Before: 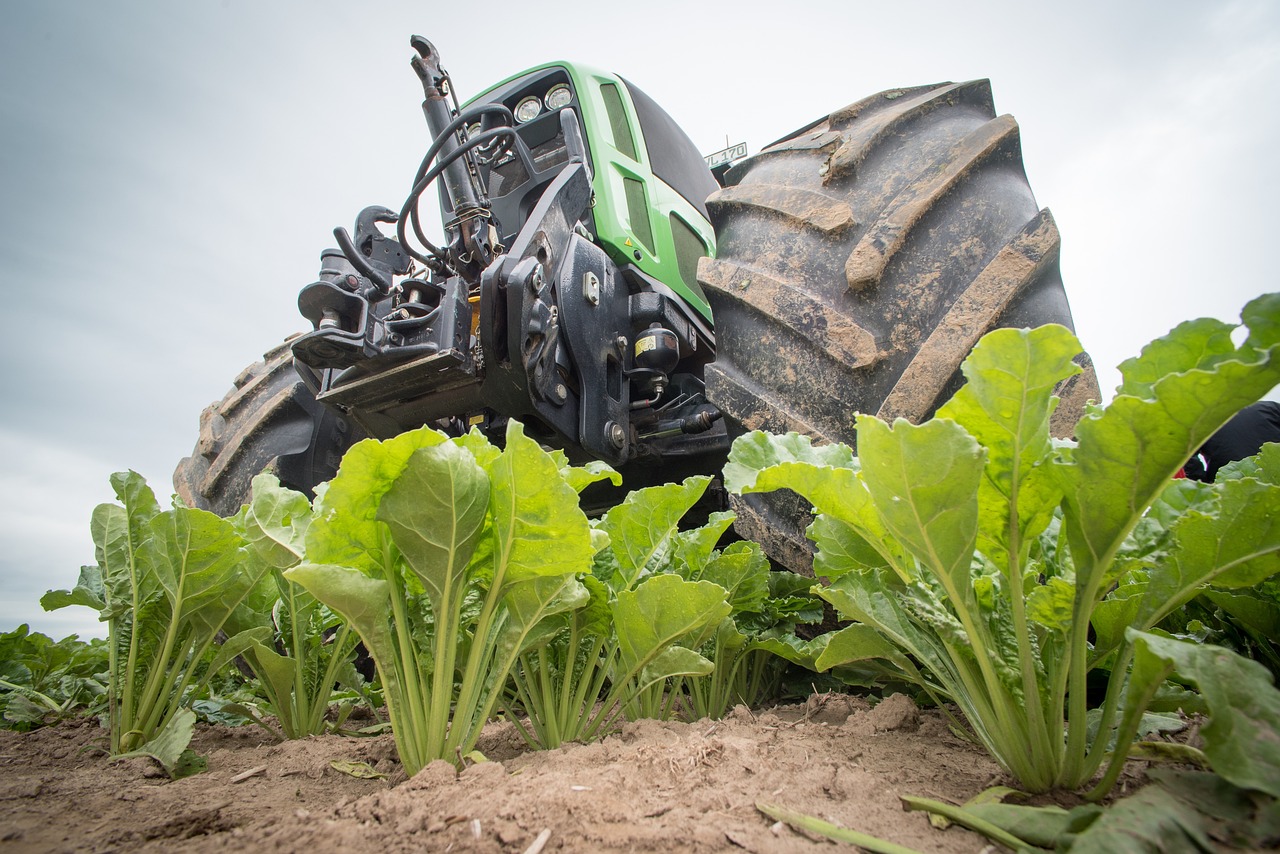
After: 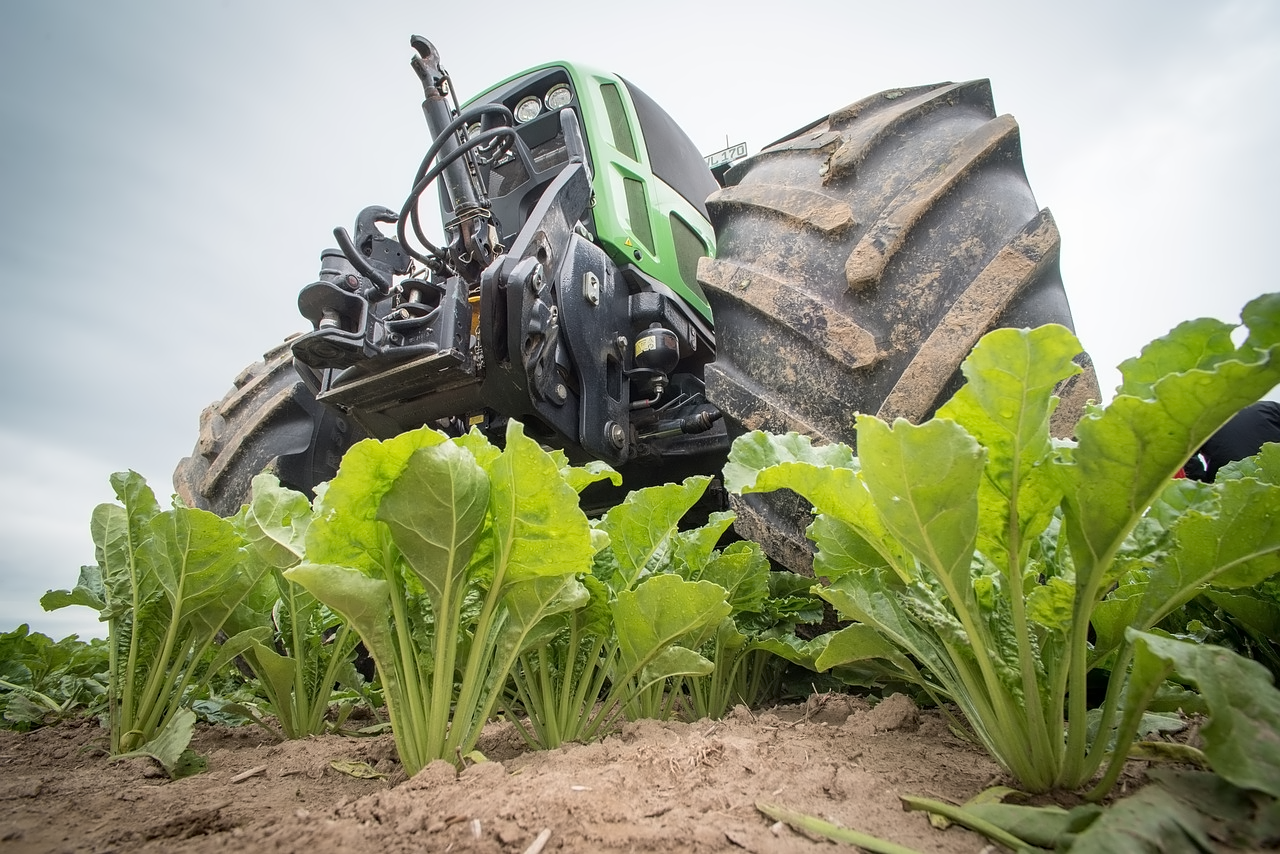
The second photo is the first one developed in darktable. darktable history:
contrast equalizer: y [[0.5 ×4, 0.524, 0.59], [0.5 ×6], [0.5 ×6], [0, 0, 0, 0.01, 0.045, 0.012], [0, 0, 0, 0.044, 0.195, 0.131]]
tone equalizer: on, module defaults
